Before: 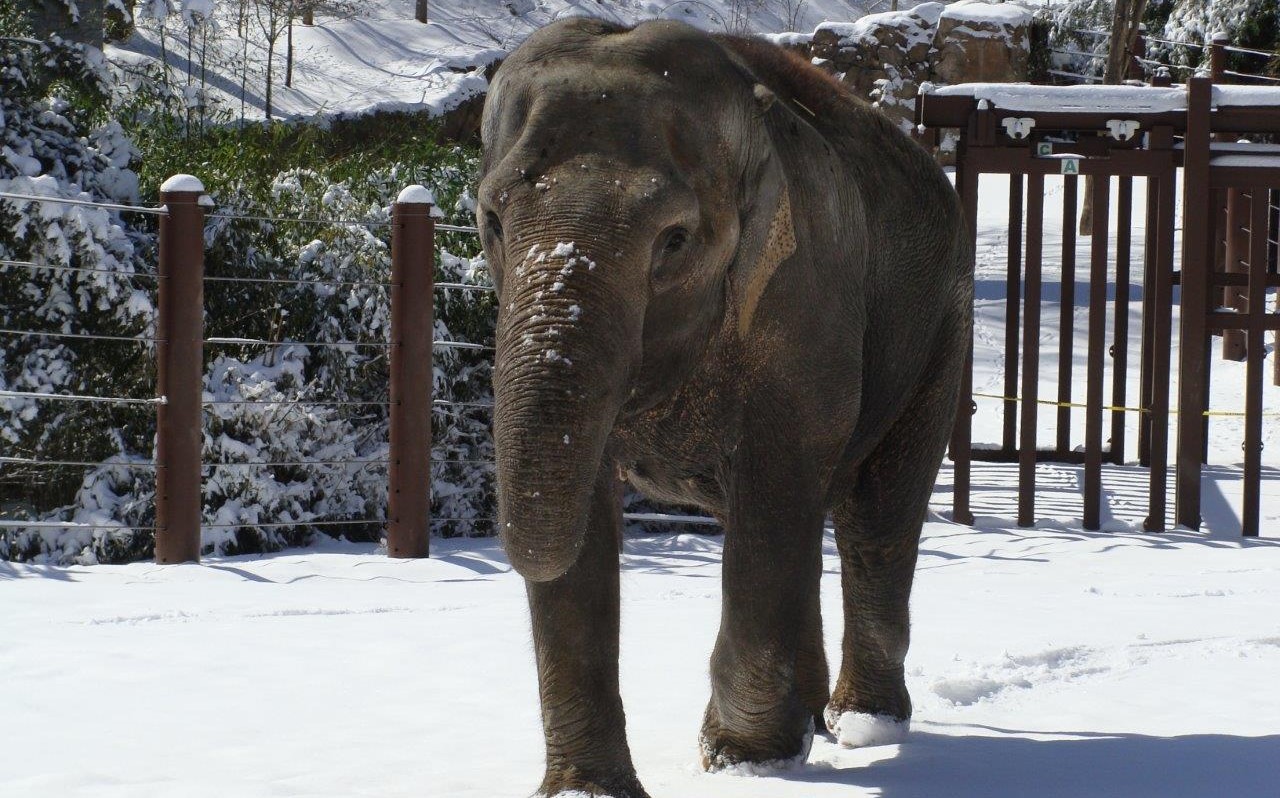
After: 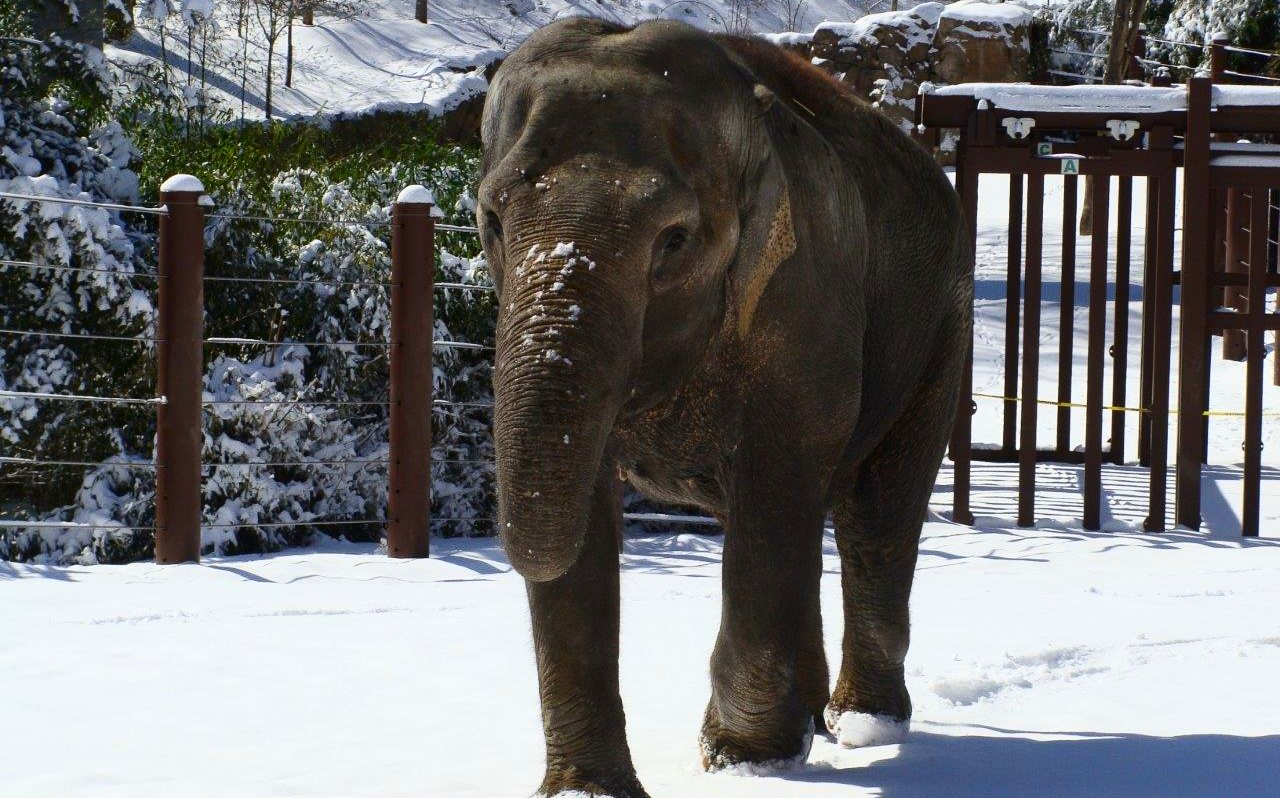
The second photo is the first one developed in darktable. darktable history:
contrast brightness saturation: contrast 0.173, saturation 0.303
